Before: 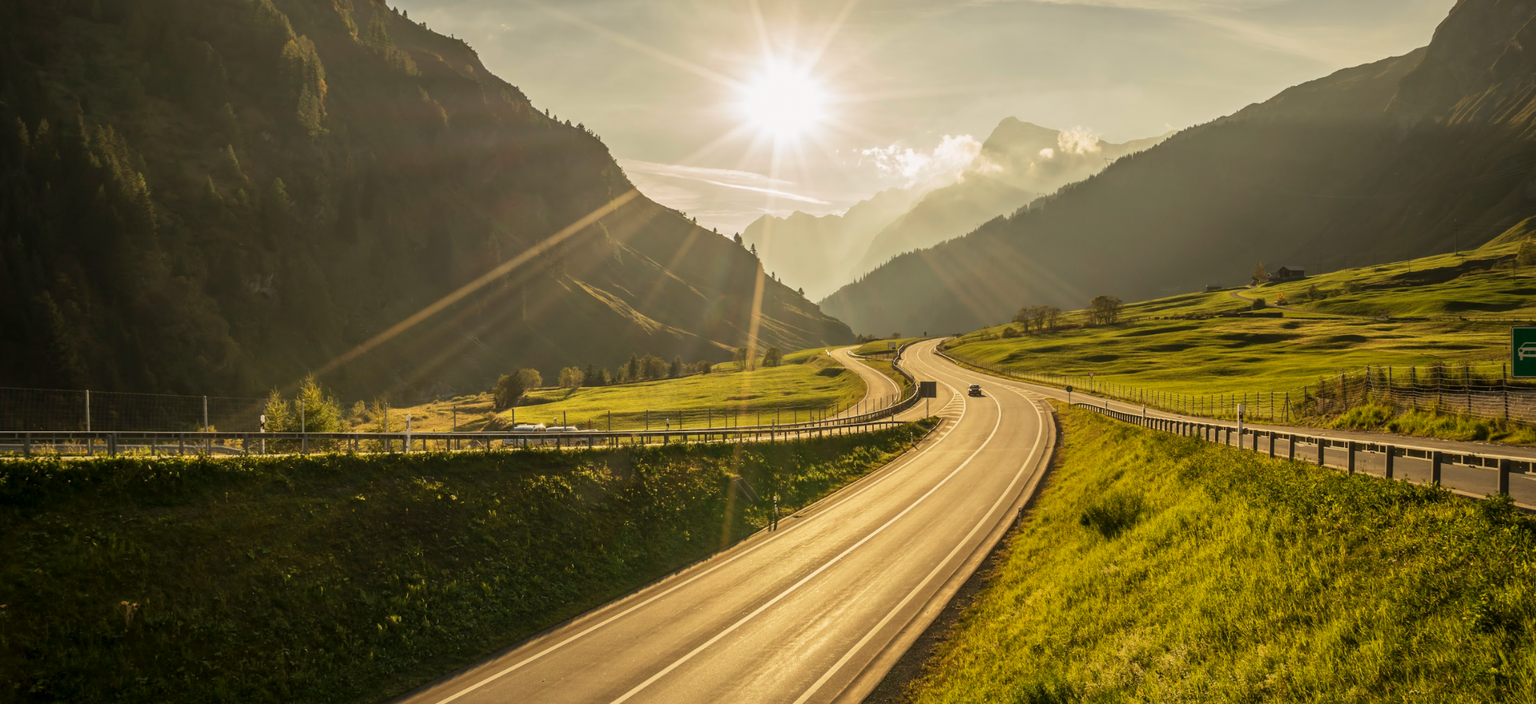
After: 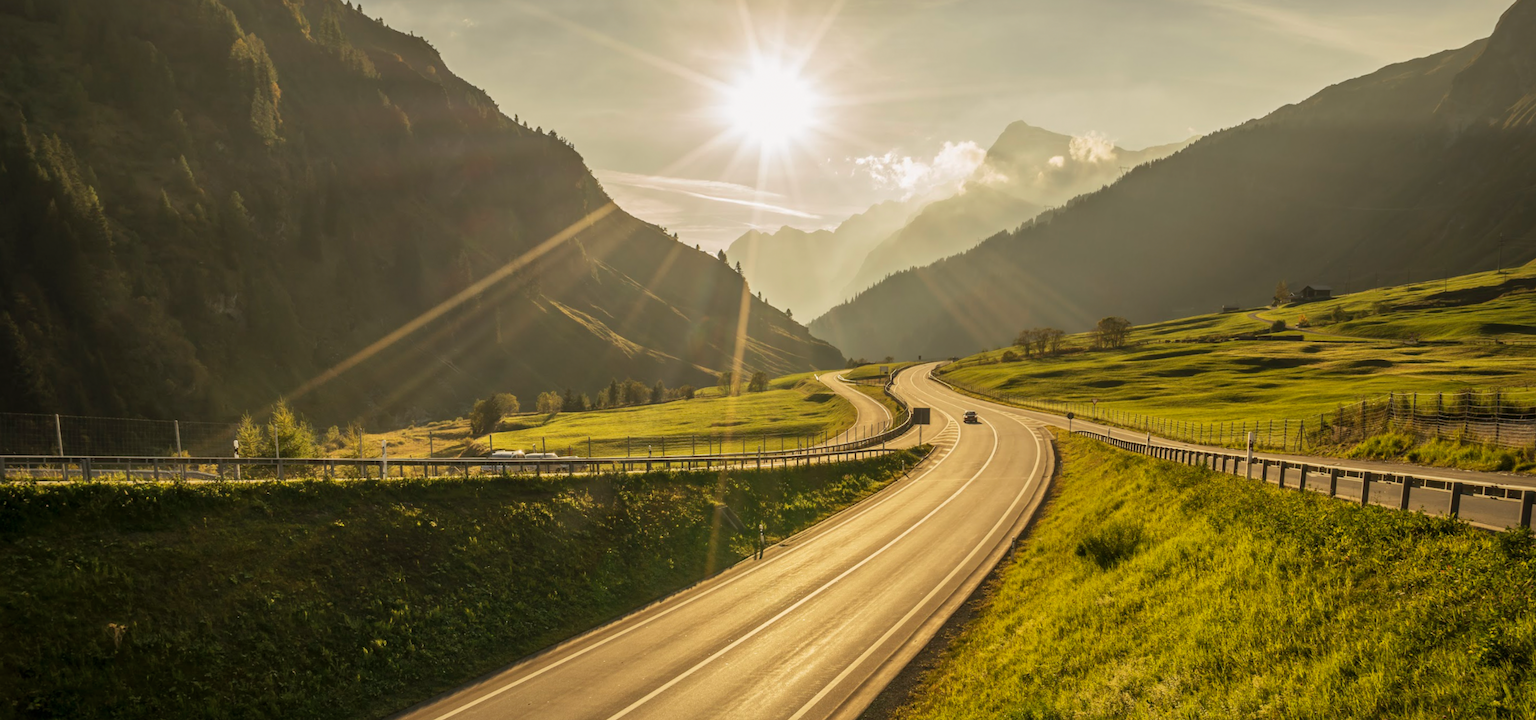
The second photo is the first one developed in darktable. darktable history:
shadows and highlights: shadows 25, highlights -25
rotate and perspective: rotation 0.074°, lens shift (vertical) 0.096, lens shift (horizontal) -0.041, crop left 0.043, crop right 0.952, crop top 0.024, crop bottom 0.979
